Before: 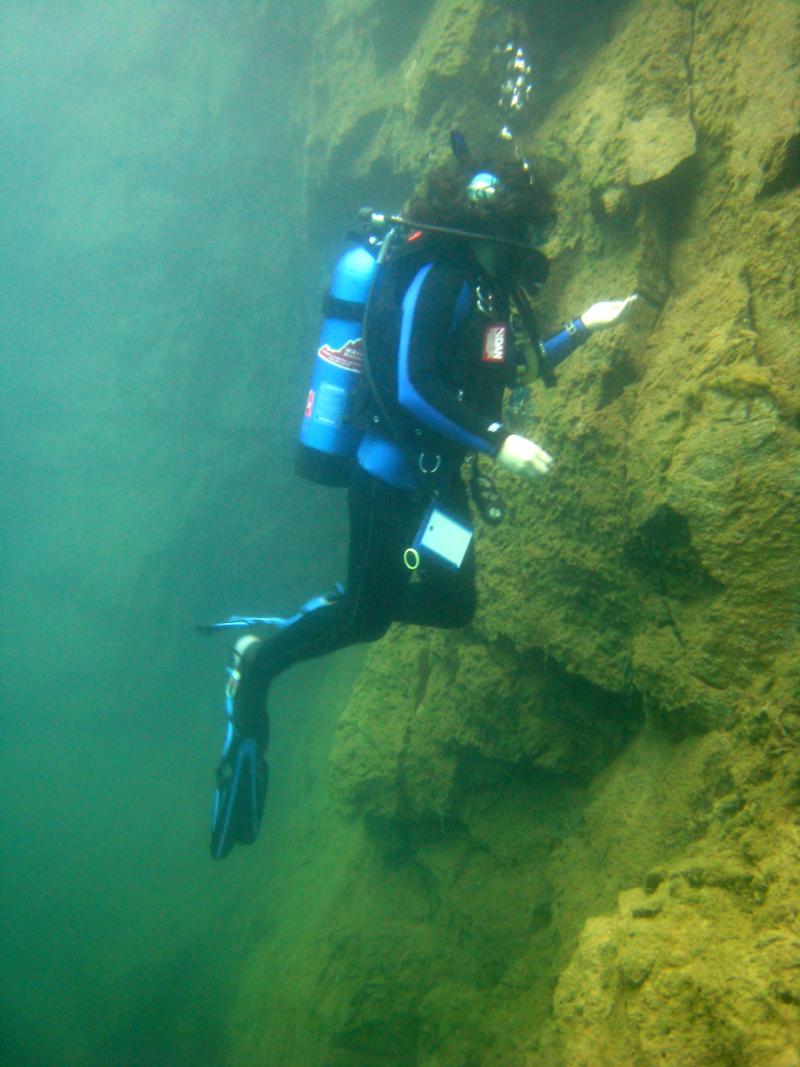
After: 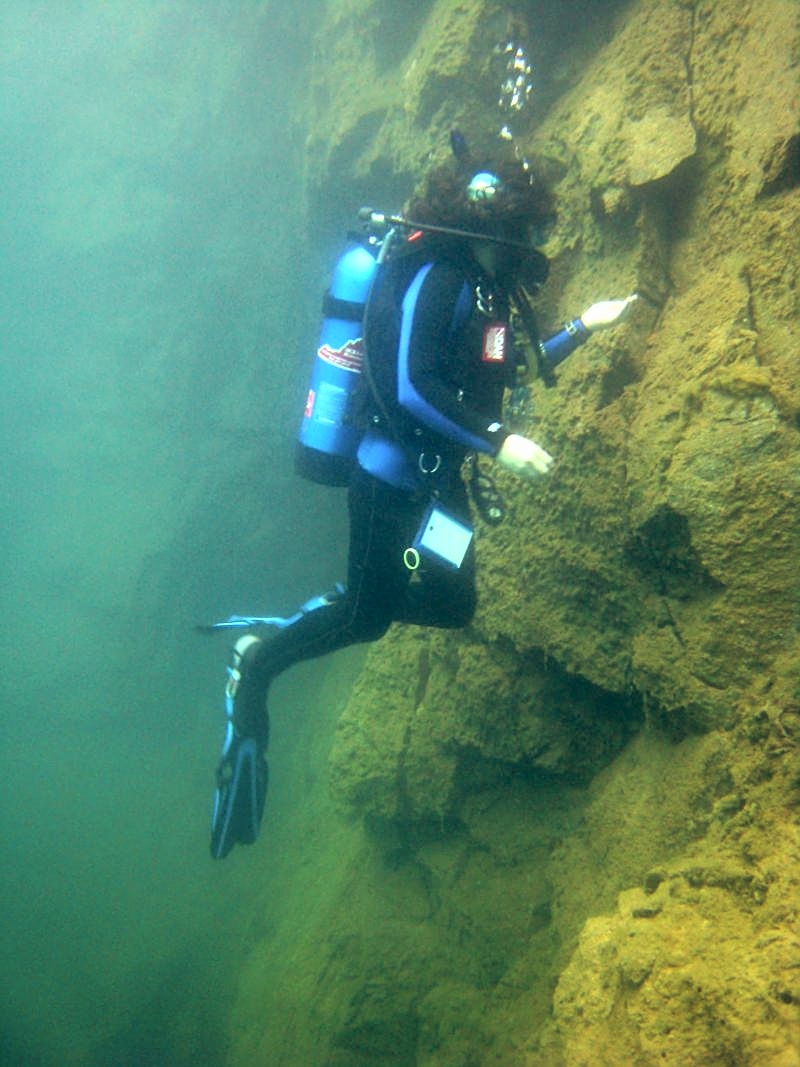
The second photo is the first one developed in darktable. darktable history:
exposure: exposure -0.11 EV, compensate exposure bias true, compensate highlight preservation false
tone curve: curves: ch0 [(0, 0) (0.003, 0.025) (0.011, 0.025) (0.025, 0.029) (0.044, 0.035) (0.069, 0.053) (0.1, 0.083) (0.136, 0.118) (0.177, 0.163) (0.224, 0.22) (0.277, 0.295) (0.335, 0.371) (0.399, 0.444) (0.468, 0.524) (0.543, 0.618) (0.623, 0.702) (0.709, 0.79) (0.801, 0.89) (0.898, 0.973) (1, 1)], color space Lab, independent channels, preserve colors none
color balance rgb: power › chroma 1.553%, power › hue 28.2°, global offset › luminance -0.281%, global offset › chroma 0.312%, global offset › hue 261.09°, perceptual saturation grading › global saturation 0.952%, global vibrance 20%
sharpen: on, module defaults
